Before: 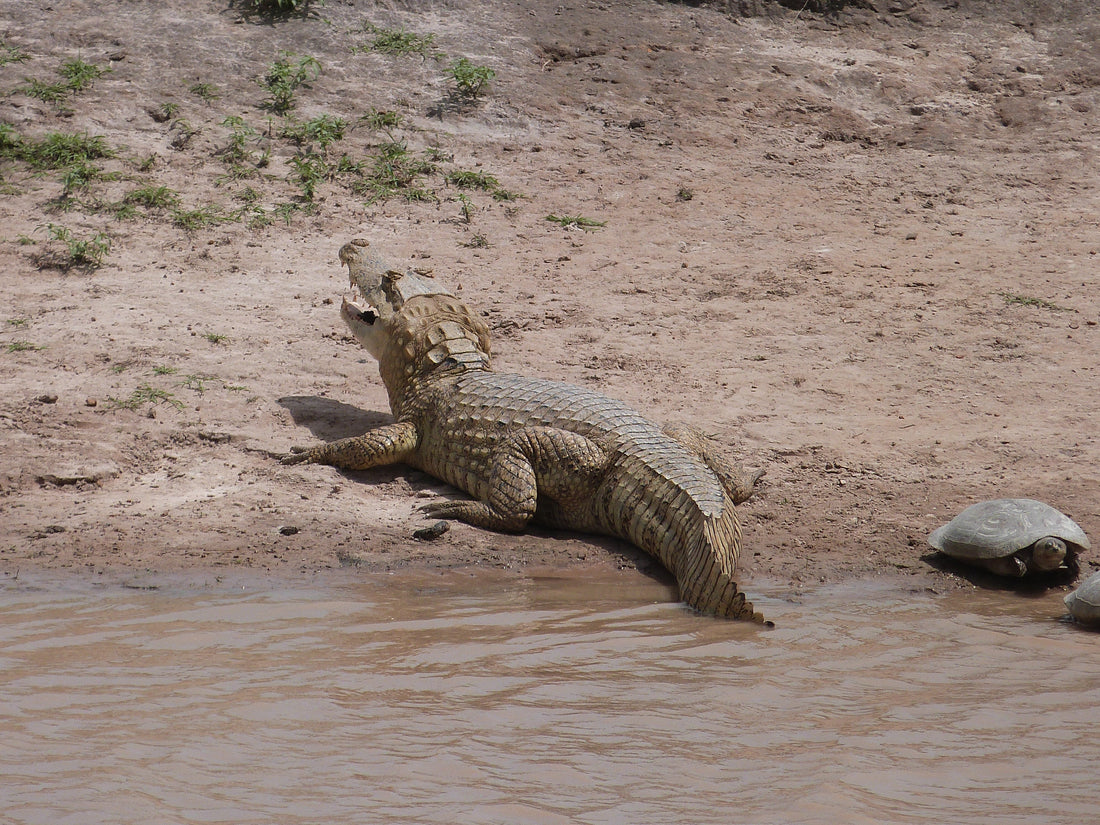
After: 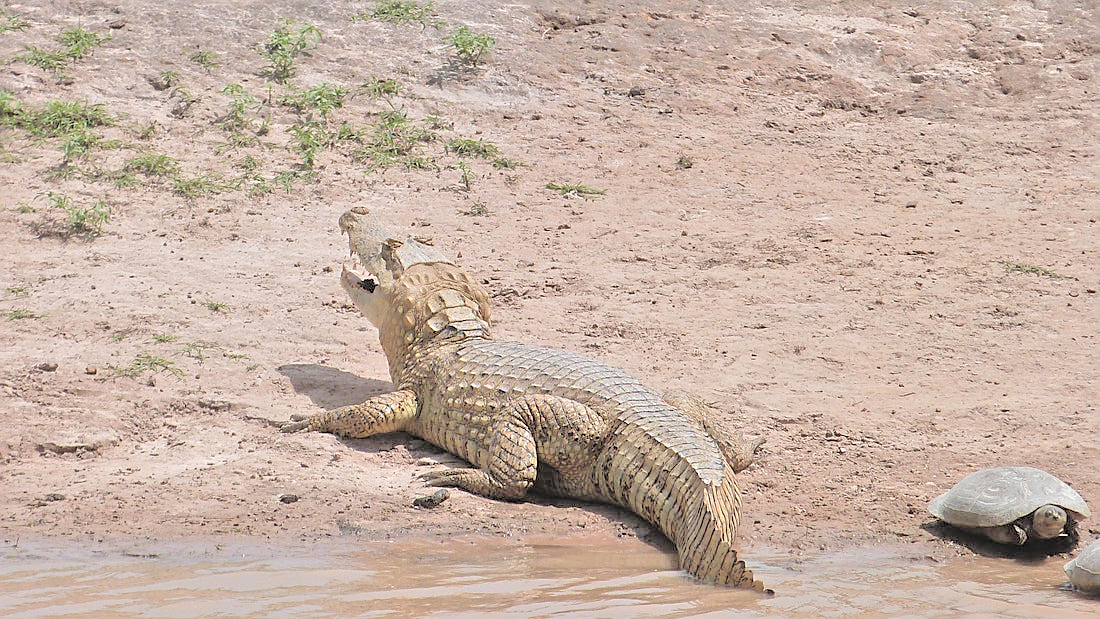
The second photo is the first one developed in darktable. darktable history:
crop: top 3.94%, bottom 21.001%
contrast brightness saturation: brightness 0.287
sharpen: on, module defaults
tone equalizer: -7 EV 0.165 EV, -6 EV 0.561 EV, -5 EV 1.16 EV, -4 EV 1.35 EV, -3 EV 1.13 EV, -2 EV 0.6 EV, -1 EV 0.157 EV, mask exposure compensation -0.499 EV
